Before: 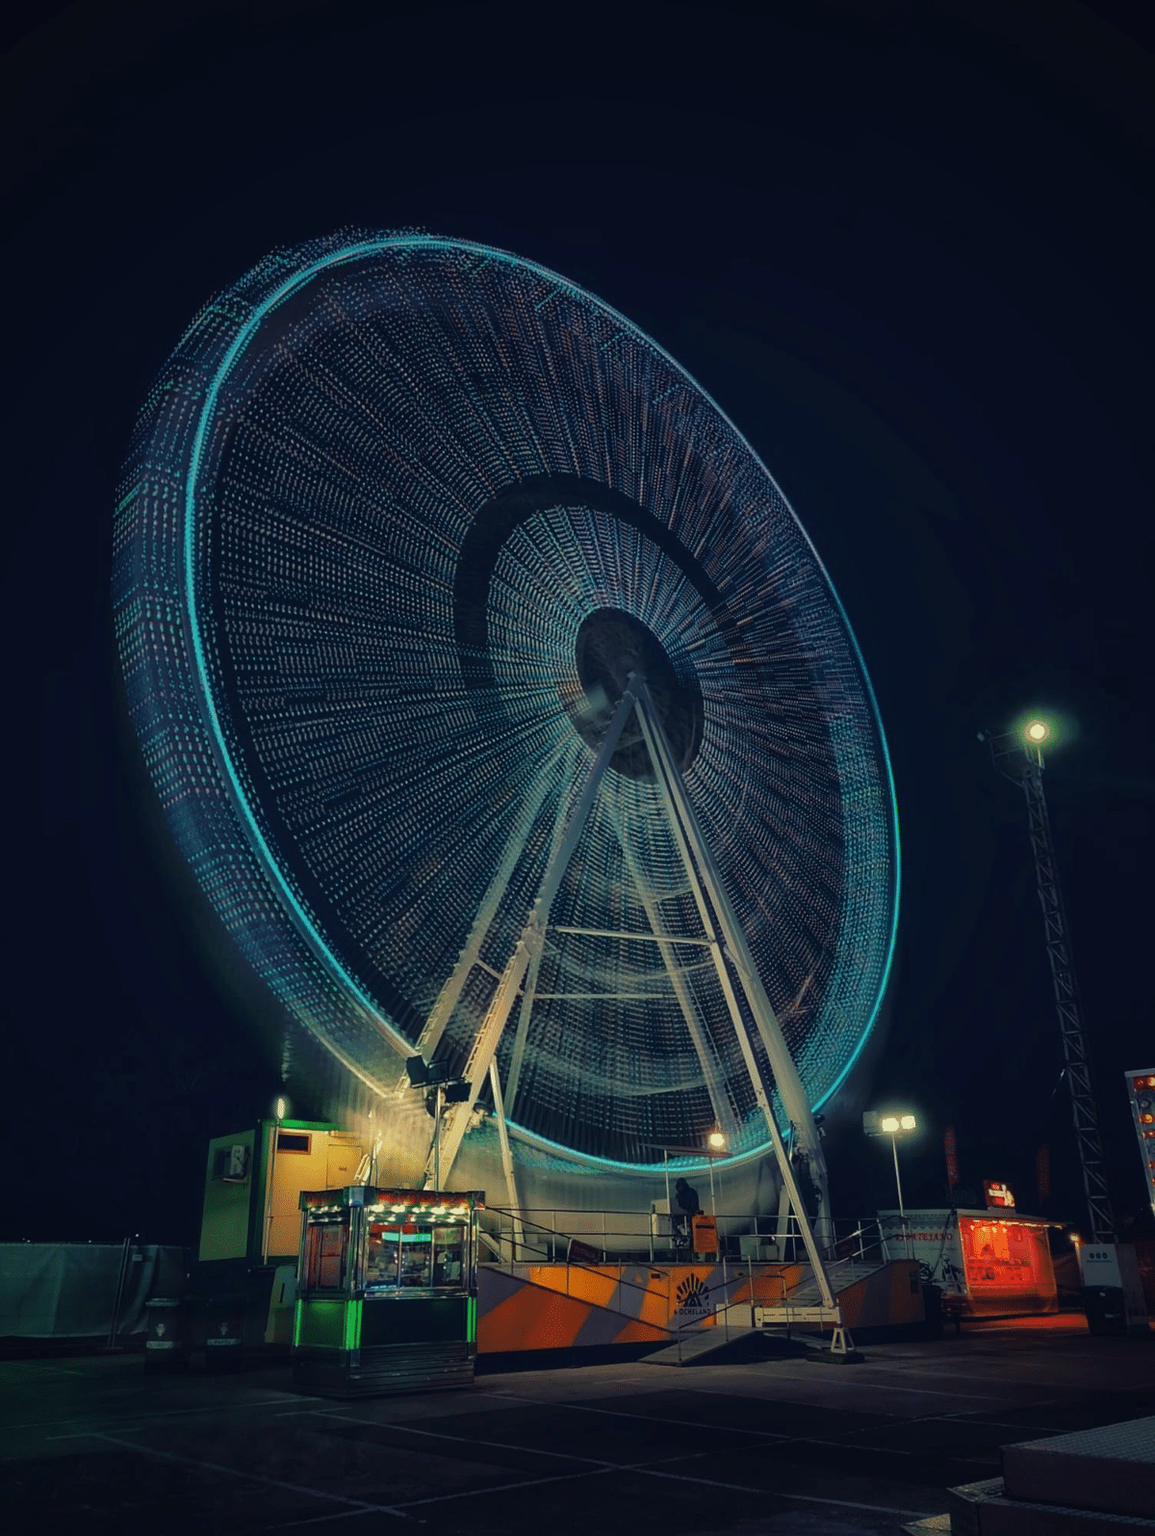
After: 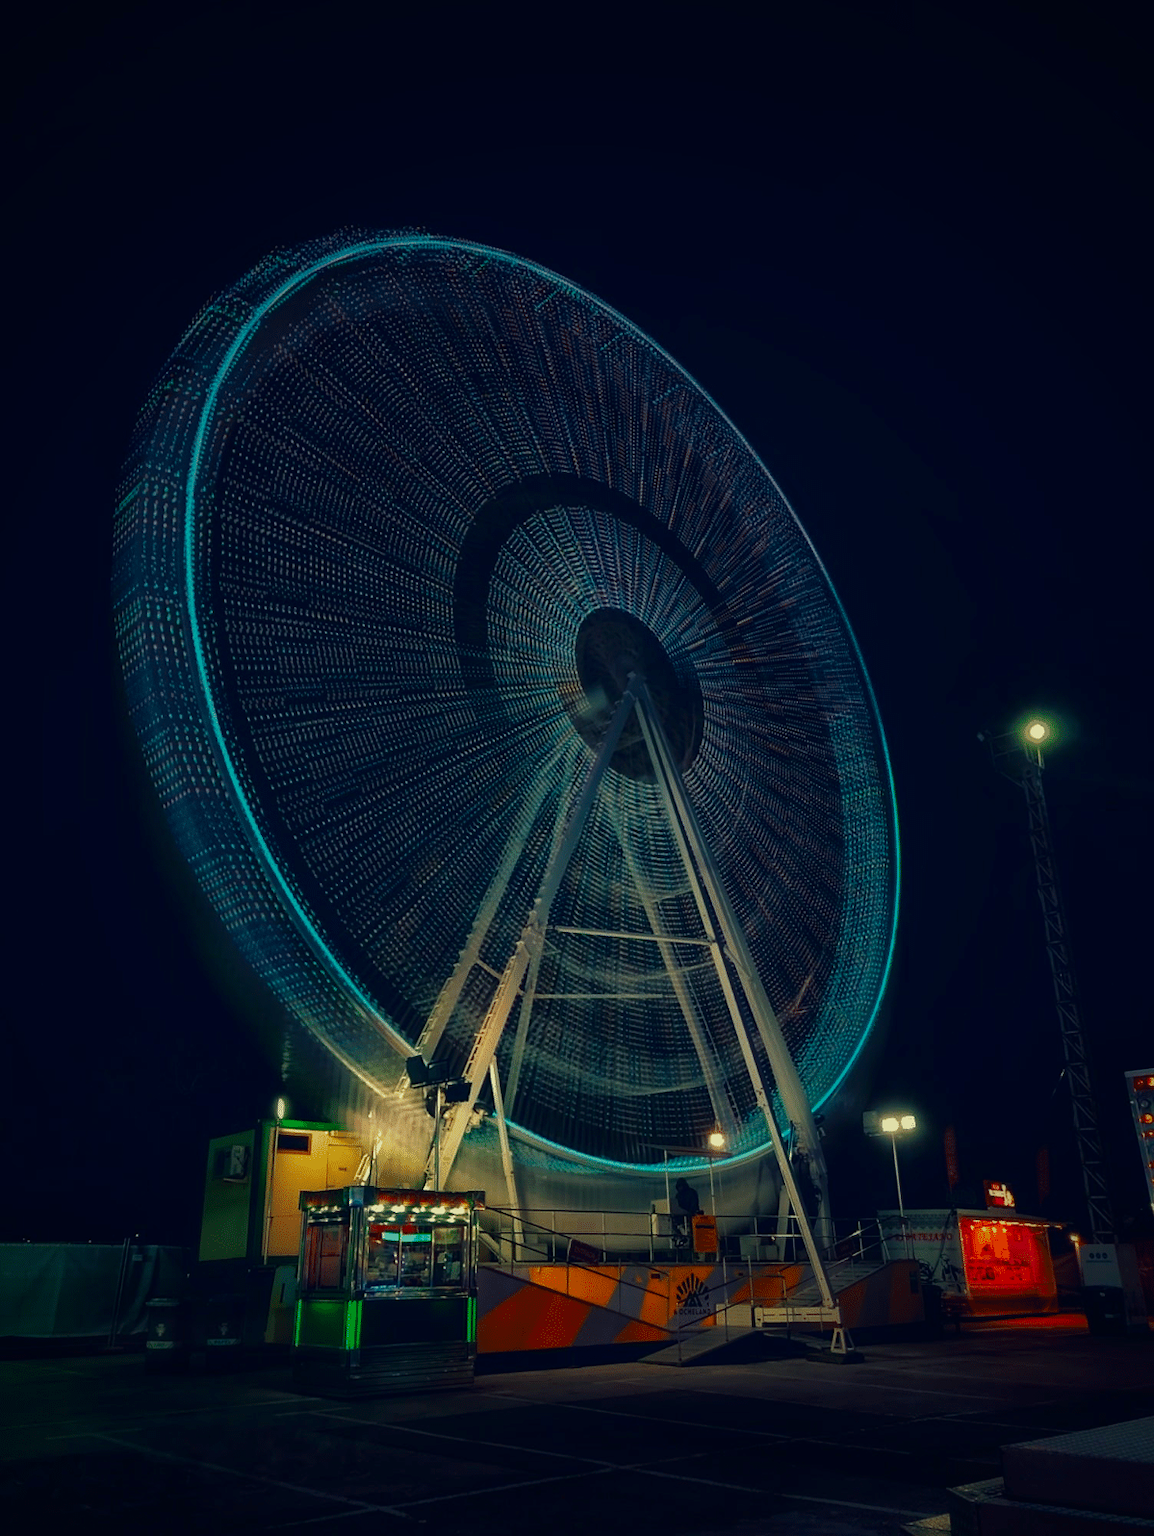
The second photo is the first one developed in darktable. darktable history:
contrast brightness saturation: contrast 0.068, brightness -0.139, saturation 0.107
